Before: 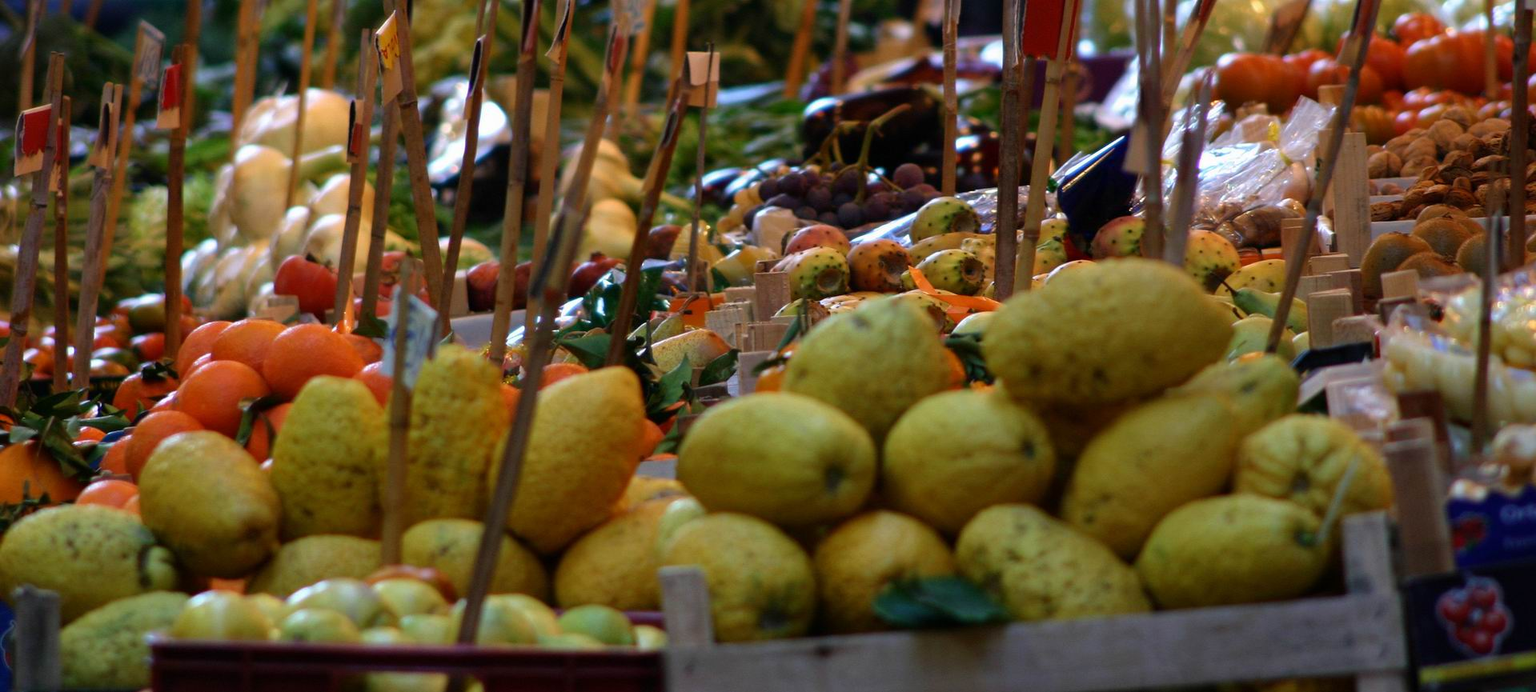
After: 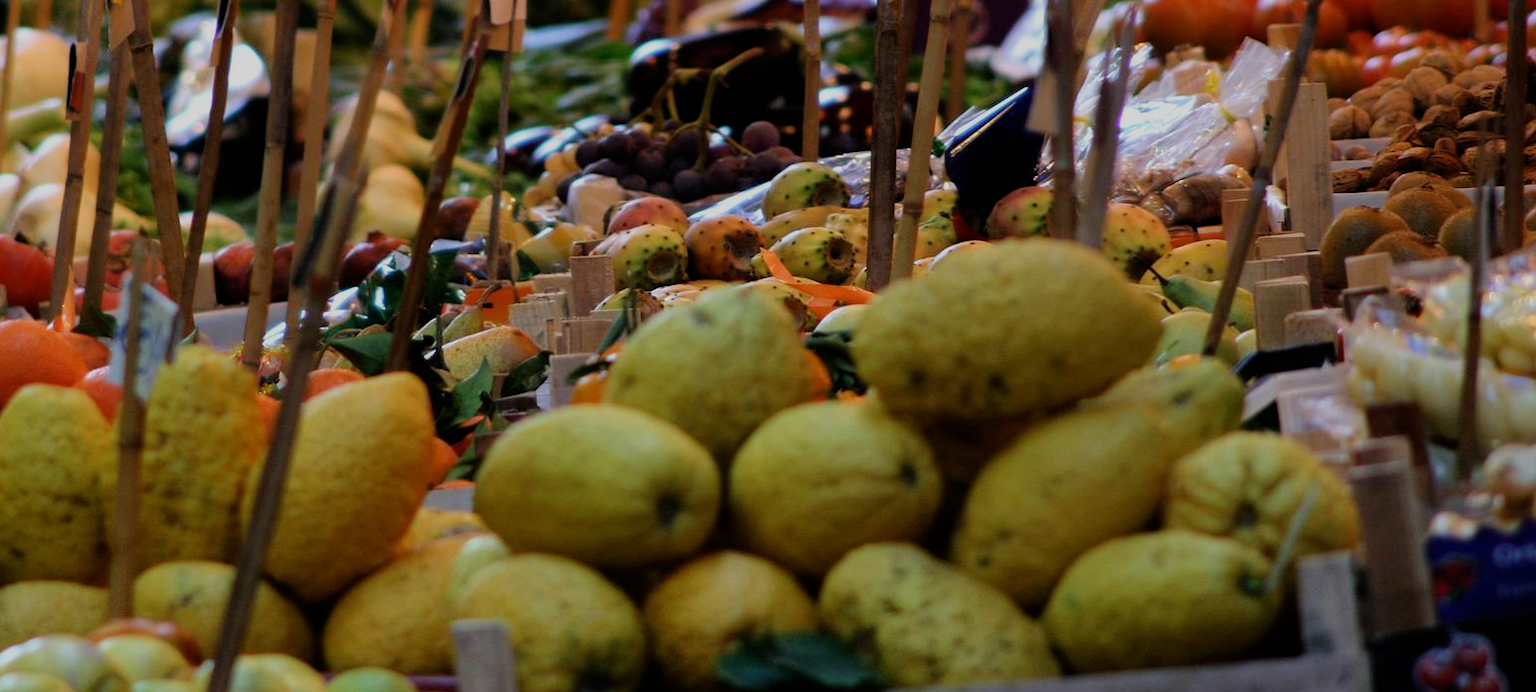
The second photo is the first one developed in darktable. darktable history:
crop: left 19.159%, top 9.58%, bottom 9.58%
filmic rgb: black relative exposure -7.65 EV, white relative exposure 4.56 EV, hardness 3.61
